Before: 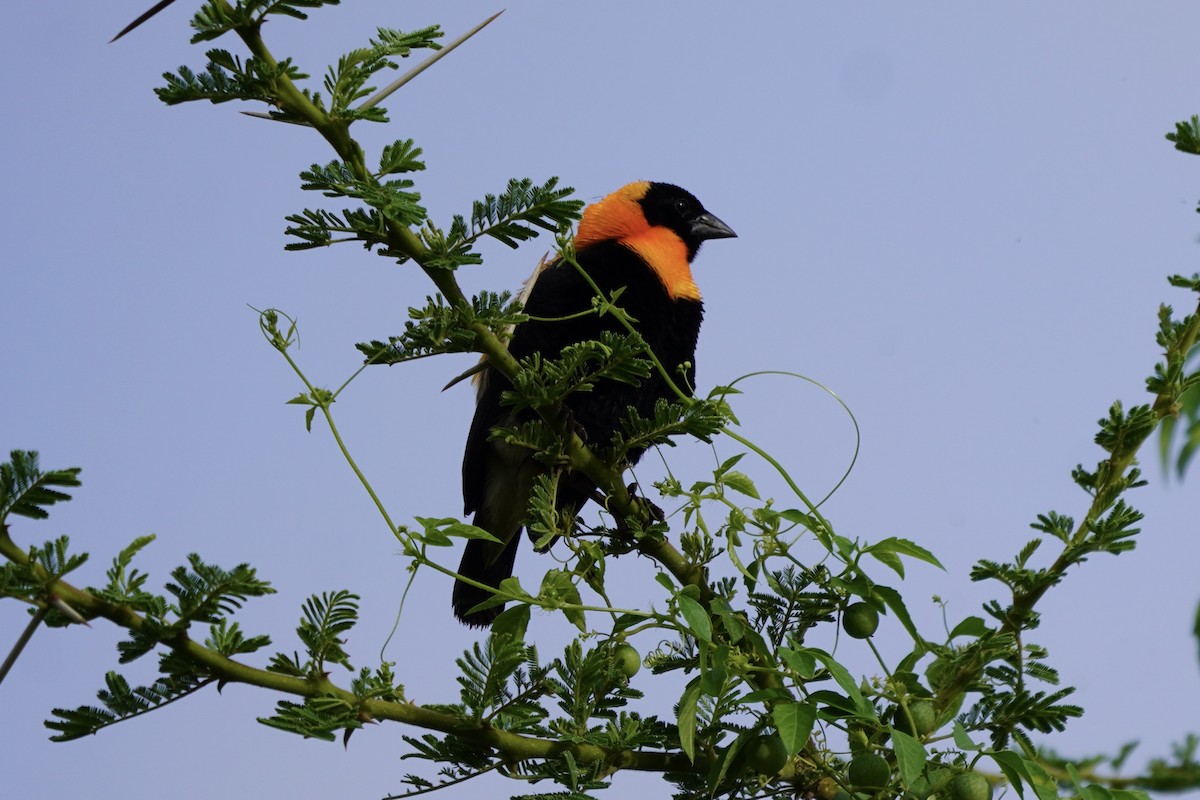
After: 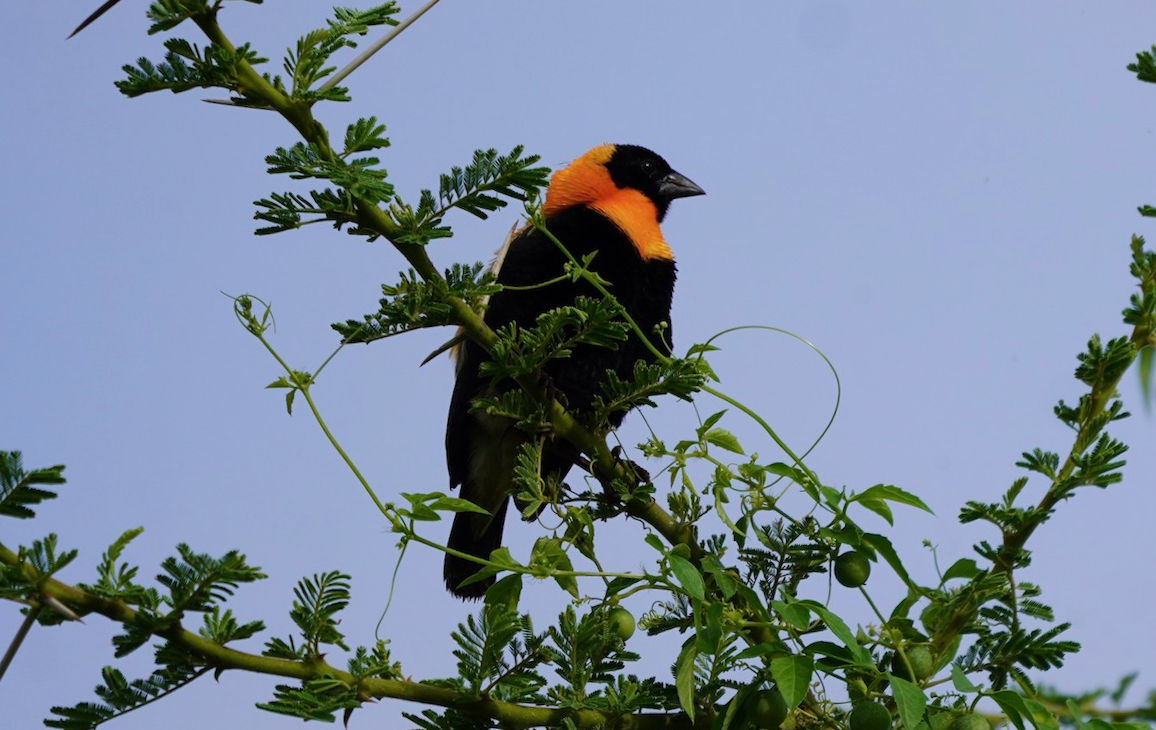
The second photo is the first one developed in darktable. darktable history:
rotate and perspective: rotation -3.52°, crop left 0.036, crop right 0.964, crop top 0.081, crop bottom 0.919
color zones: curves: ch1 [(0, 0.469) (0.01, 0.469) (0.12, 0.446) (0.248, 0.469) (0.5, 0.5) (0.748, 0.5) (0.99, 0.469) (1, 0.469)]
